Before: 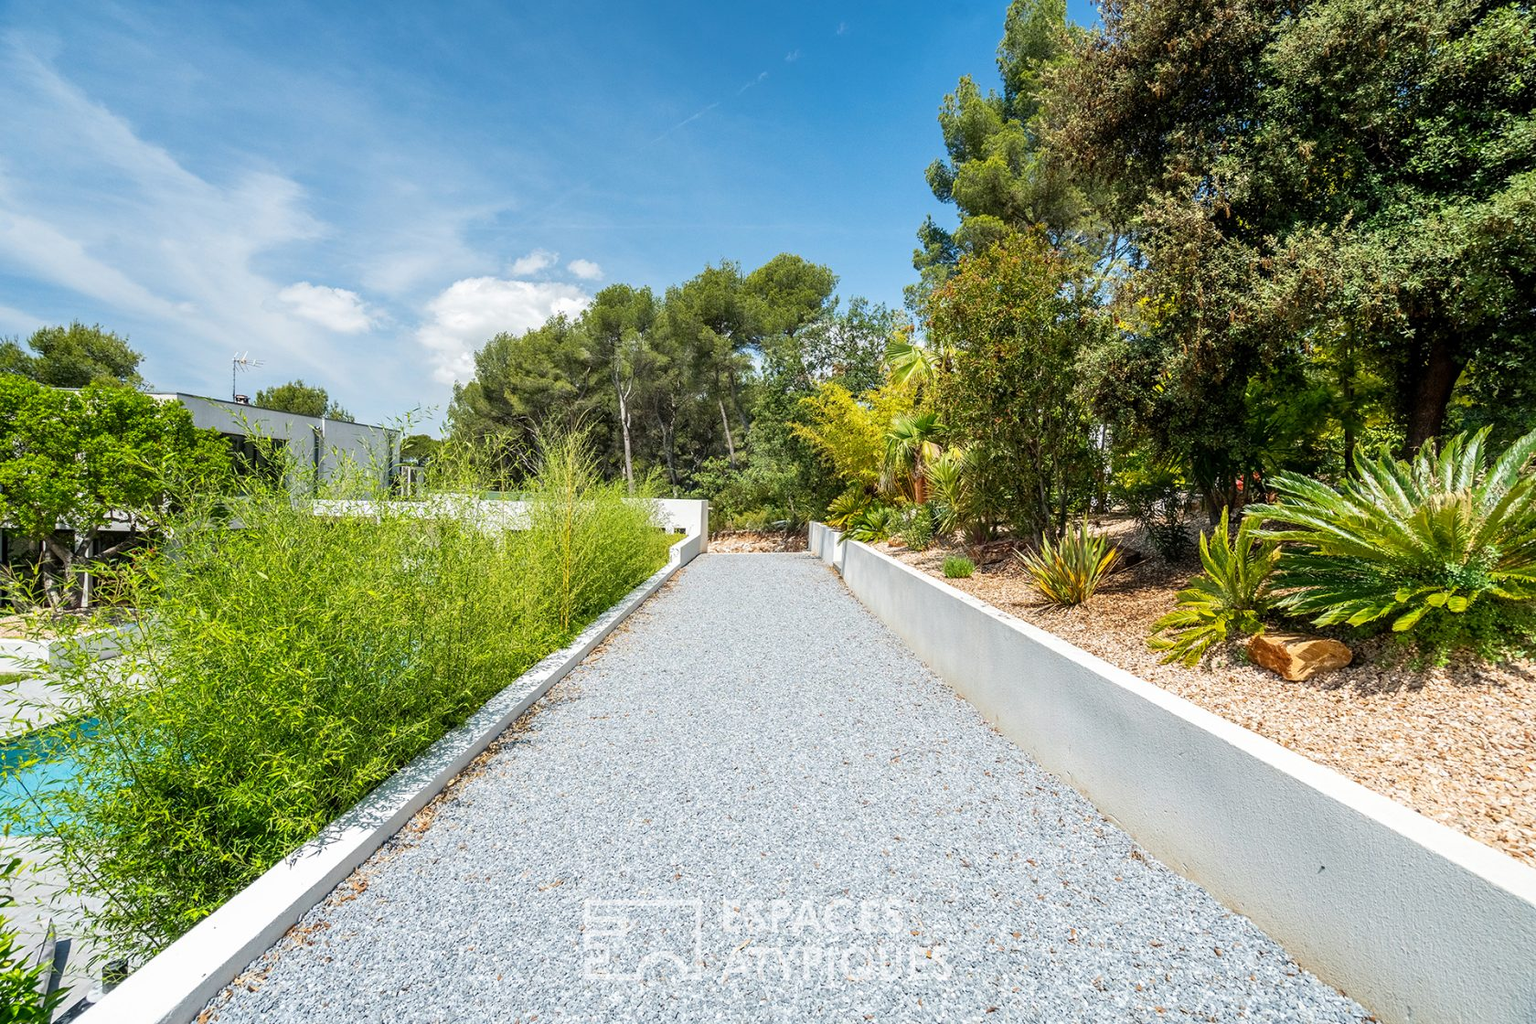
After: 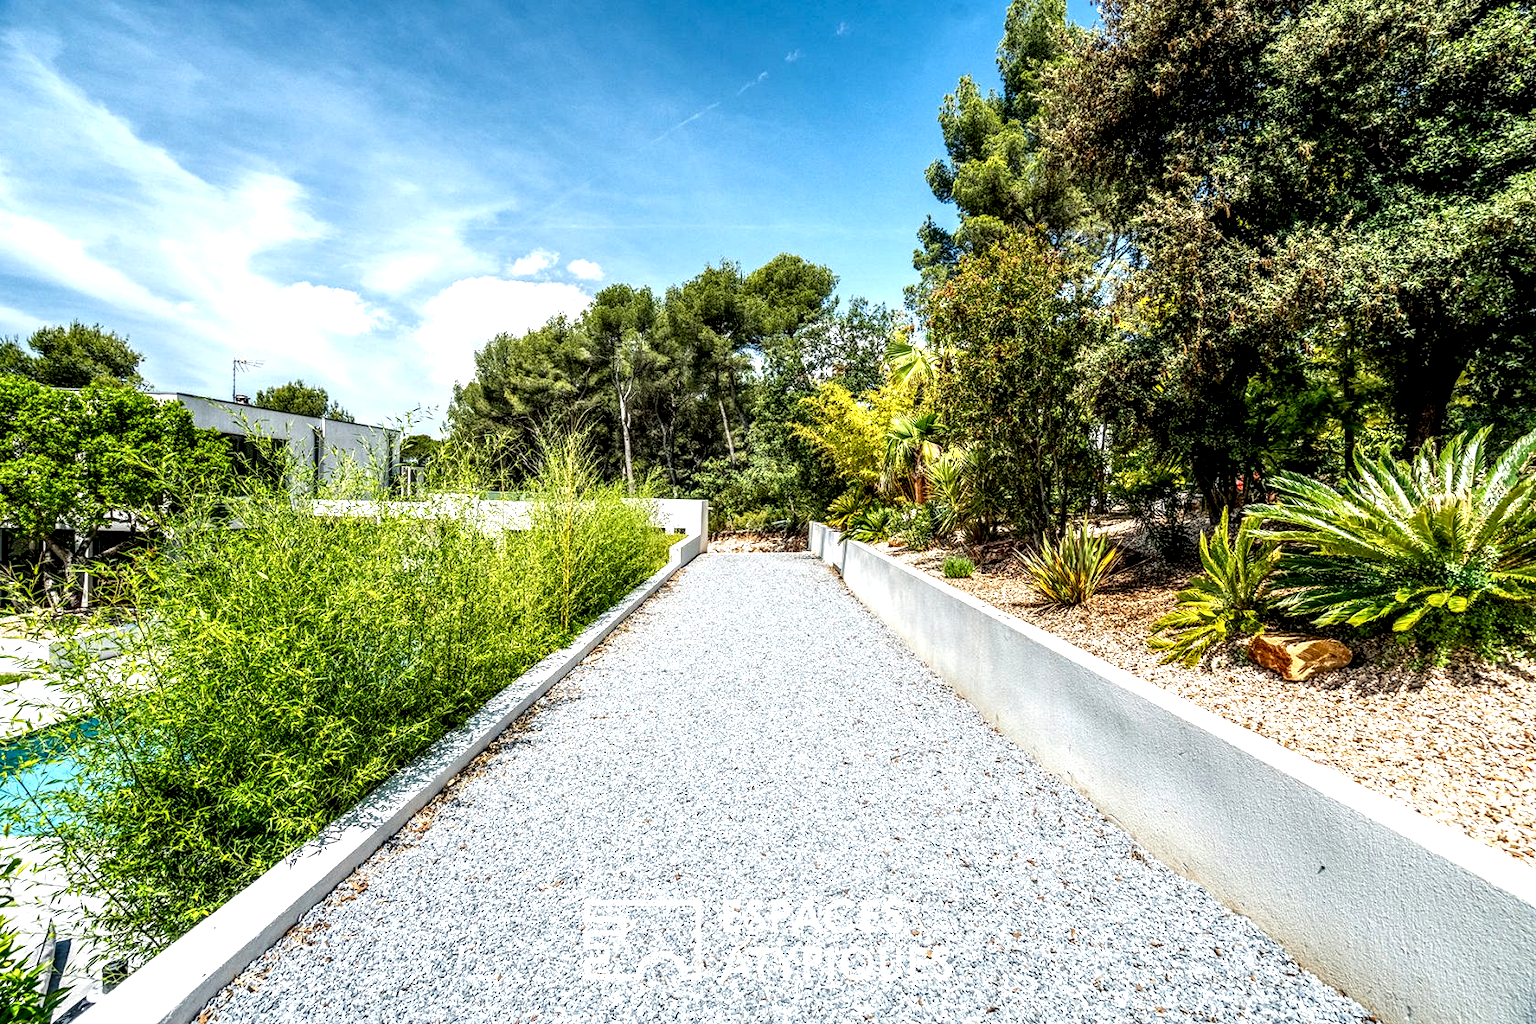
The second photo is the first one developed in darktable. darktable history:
exposure: black level correction 0.005, exposure 0.414 EV, compensate exposure bias true, compensate highlight preservation false
local contrast: highlights 22%, detail 198%
